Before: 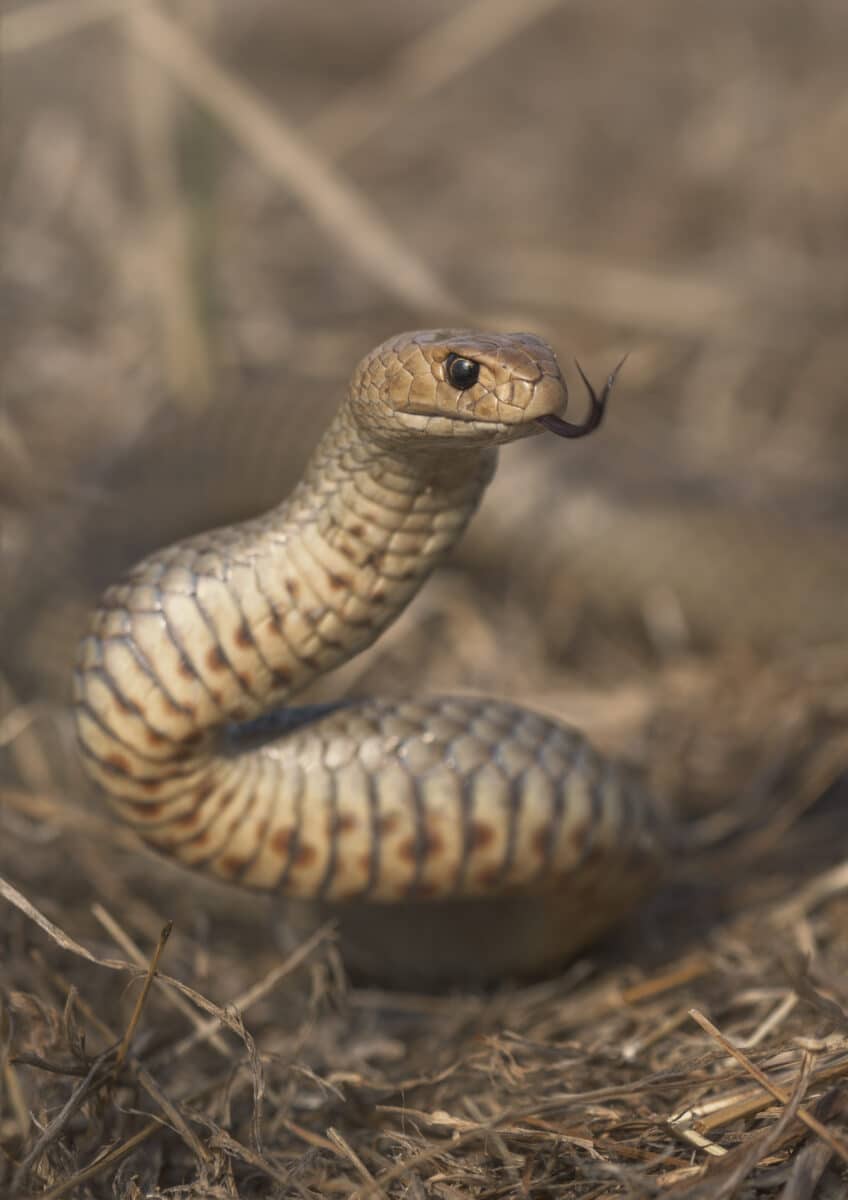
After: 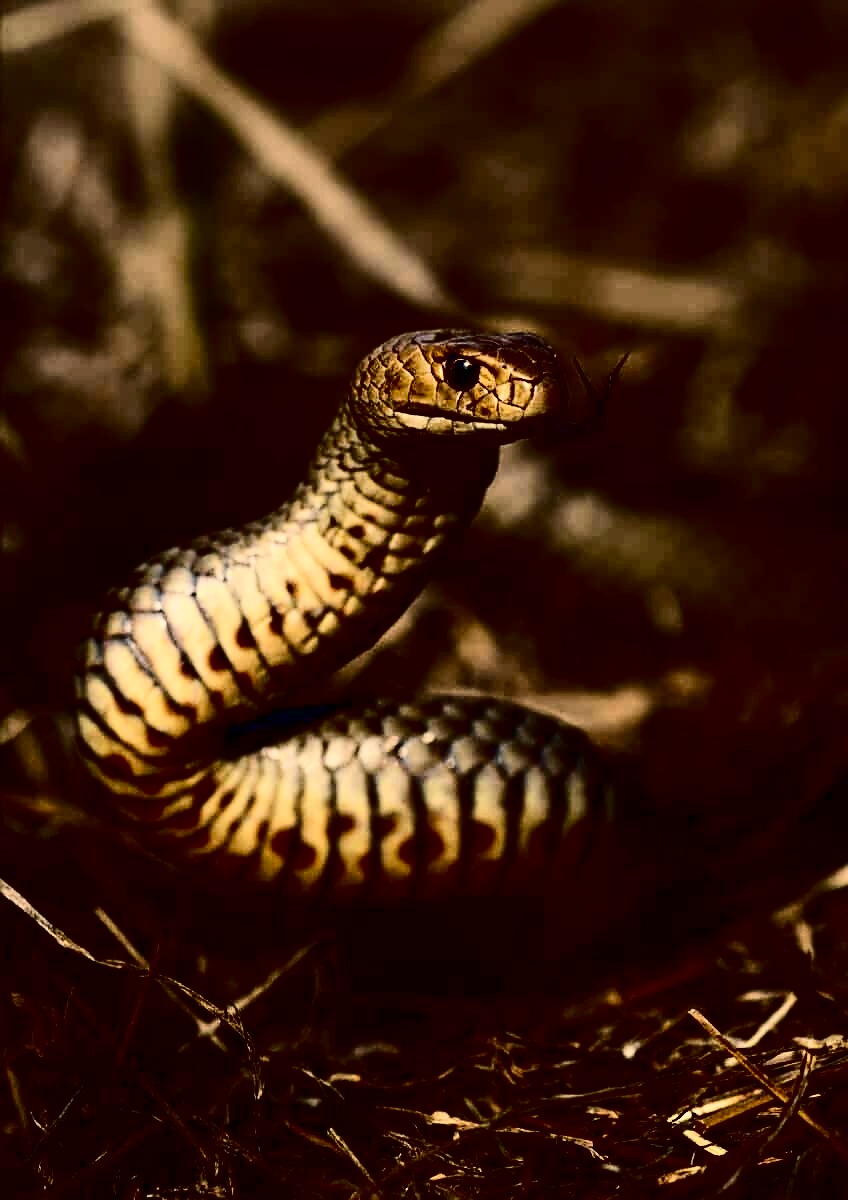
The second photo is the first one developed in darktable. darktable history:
contrast brightness saturation: contrast 0.769, brightness -0.995, saturation 0.994
sharpen: on, module defaults
